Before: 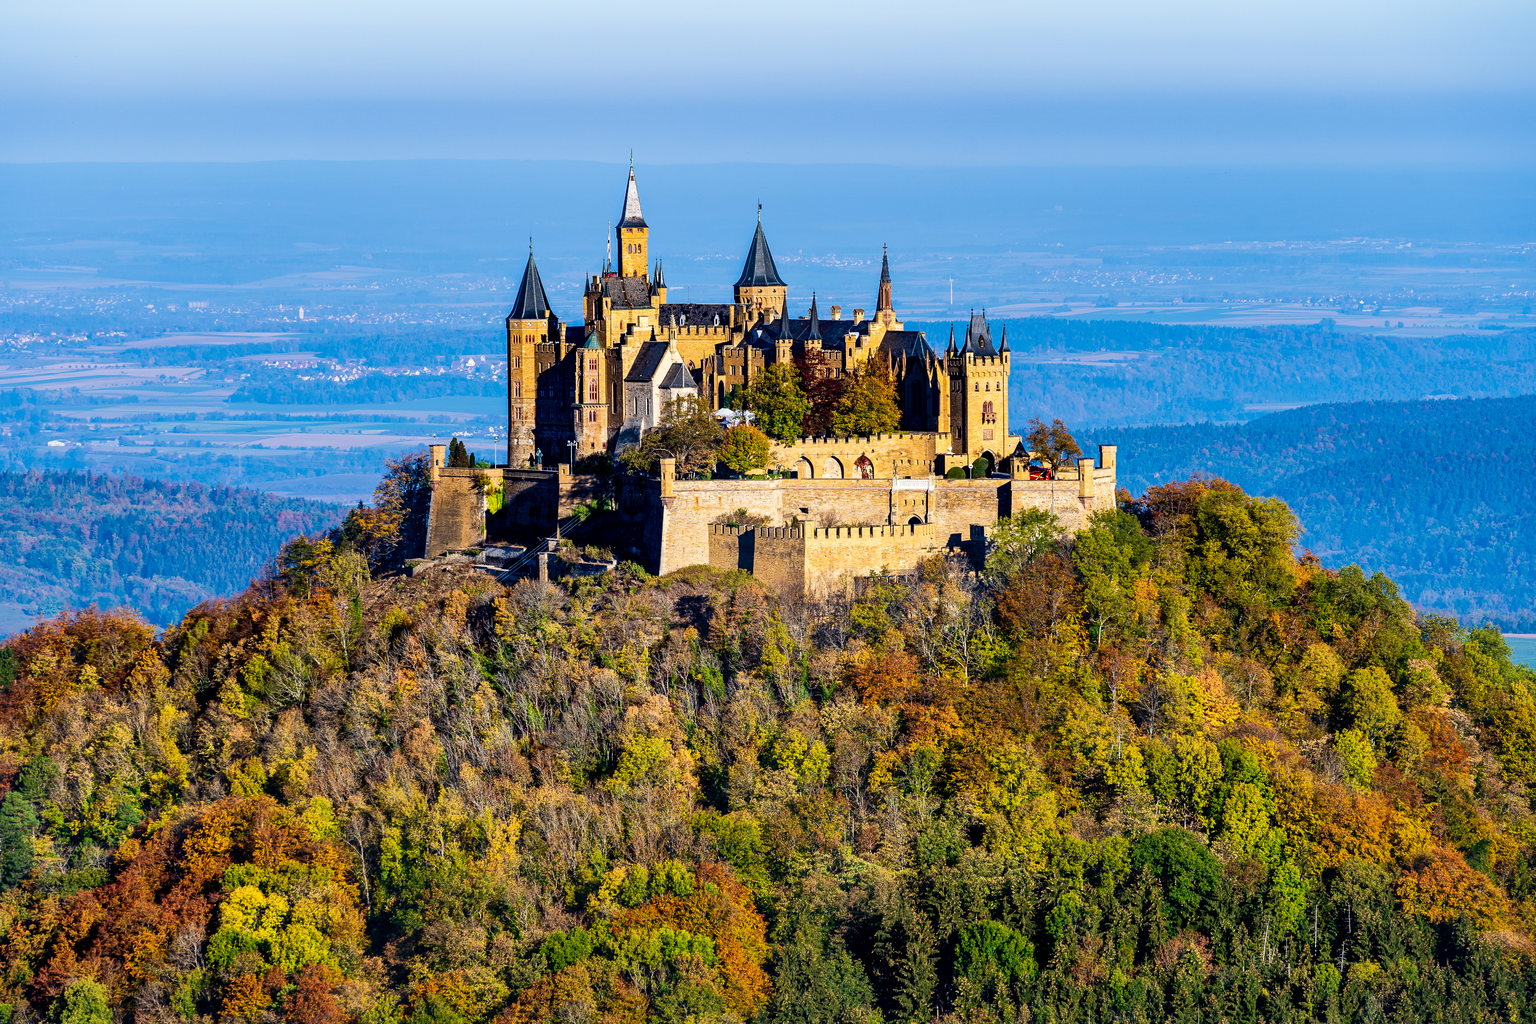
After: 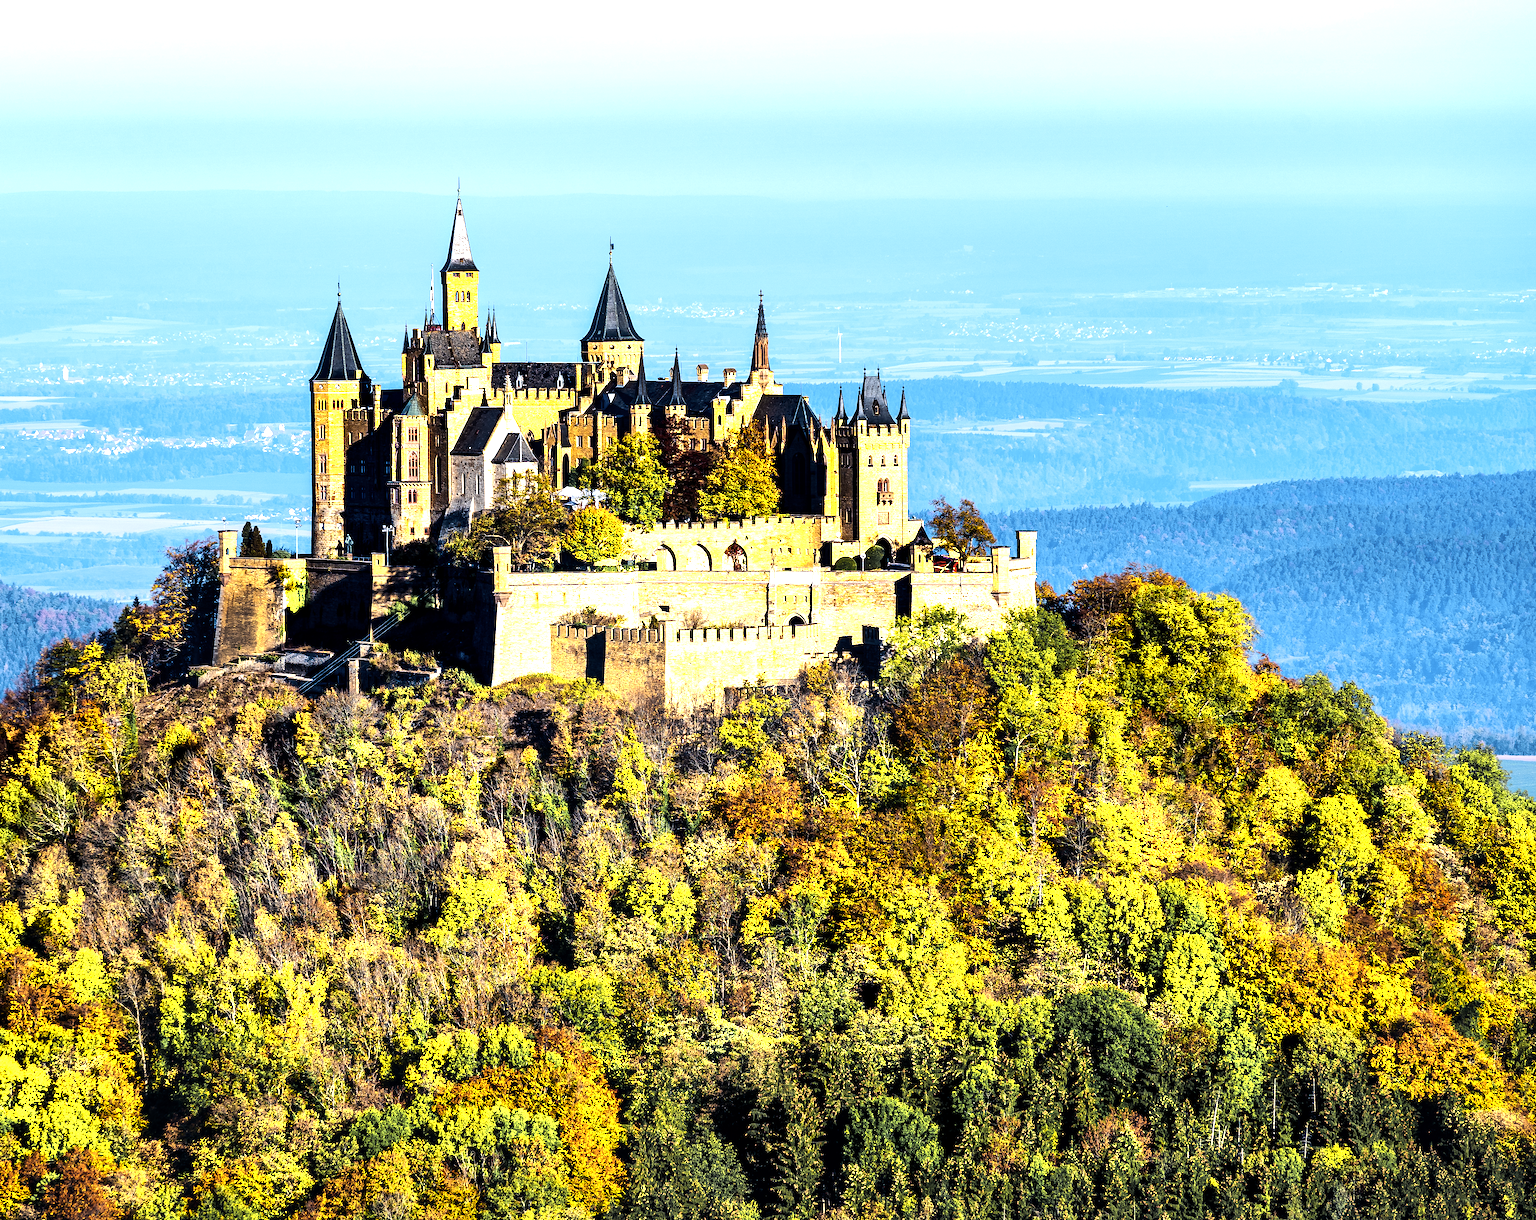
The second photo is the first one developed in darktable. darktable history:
color zones: curves: ch0 [(0.004, 0.306) (0.107, 0.448) (0.252, 0.656) (0.41, 0.398) (0.595, 0.515) (0.768, 0.628)]; ch1 [(0.07, 0.323) (0.151, 0.452) (0.252, 0.608) (0.346, 0.221) (0.463, 0.189) (0.61, 0.368) (0.735, 0.395) (0.921, 0.412)]; ch2 [(0, 0.476) (0.132, 0.512) (0.243, 0.512) (0.397, 0.48) (0.522, 0.376) (0.634, 0.536) (0.761, 0.46)]
color balance rgb: perceptual saturation grading › global saturation 5.165%, perceptual brilliance grading › highlights 18.347%, perceptual brilliance grading › mid-tones 30.958%, perceptual brilliance grading › shadows -31.639%, global vibrance 10.958%
crop: left 16.063%
